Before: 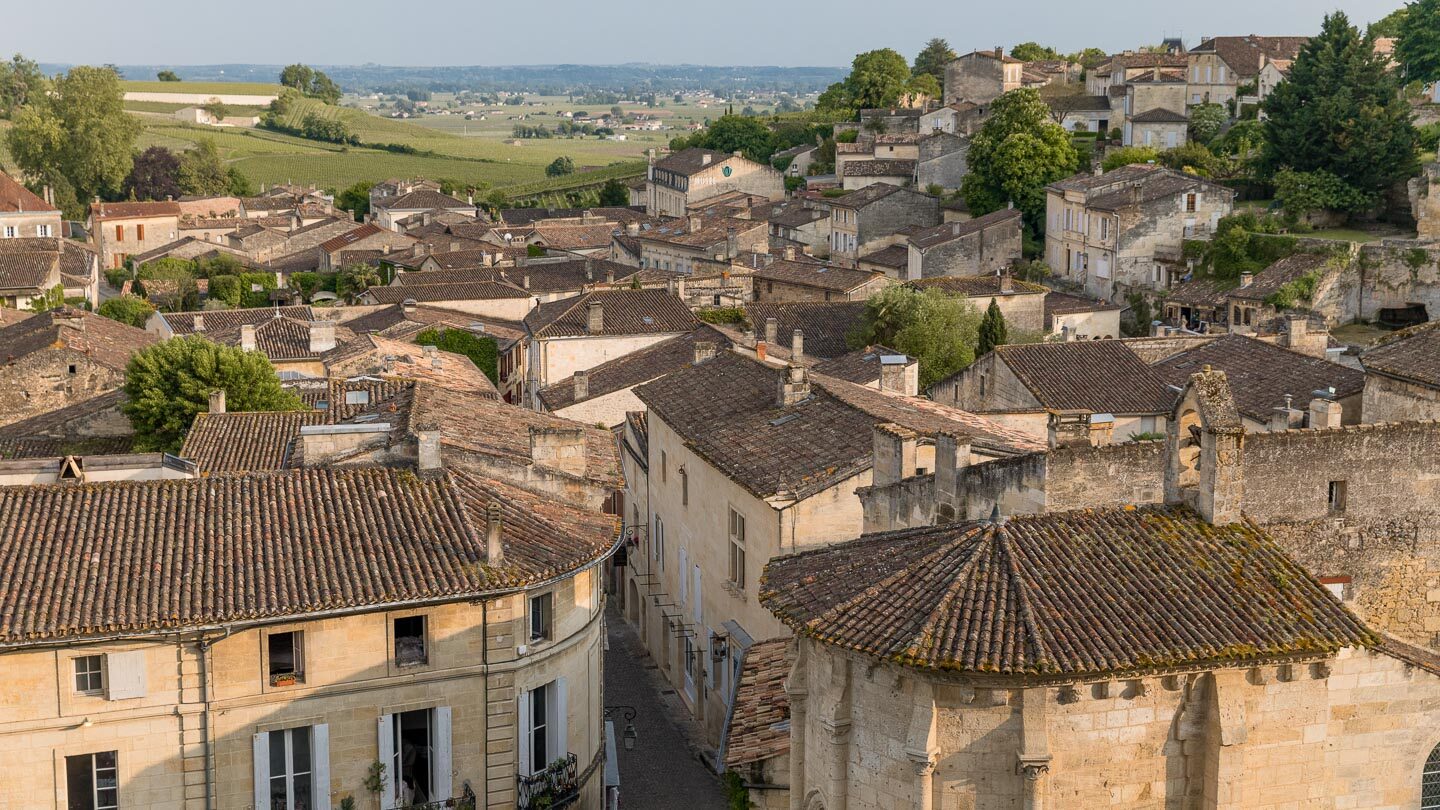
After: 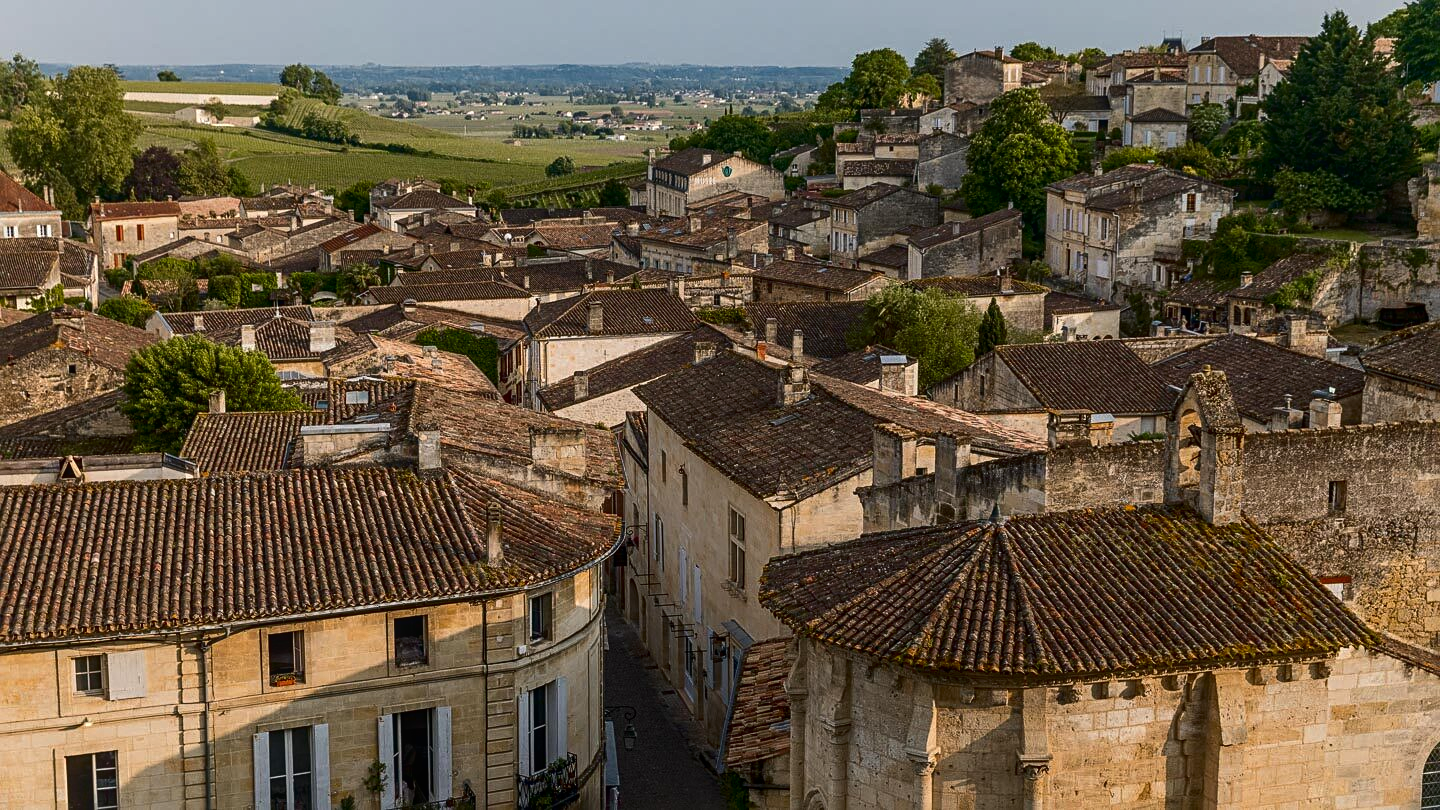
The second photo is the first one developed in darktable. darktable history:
contrast brightness saturation: contrast 0.1, brightness -0.26, saturation 0.14
local contrast: detail 110%
sharpen: radius 2.529, amount 0.323
